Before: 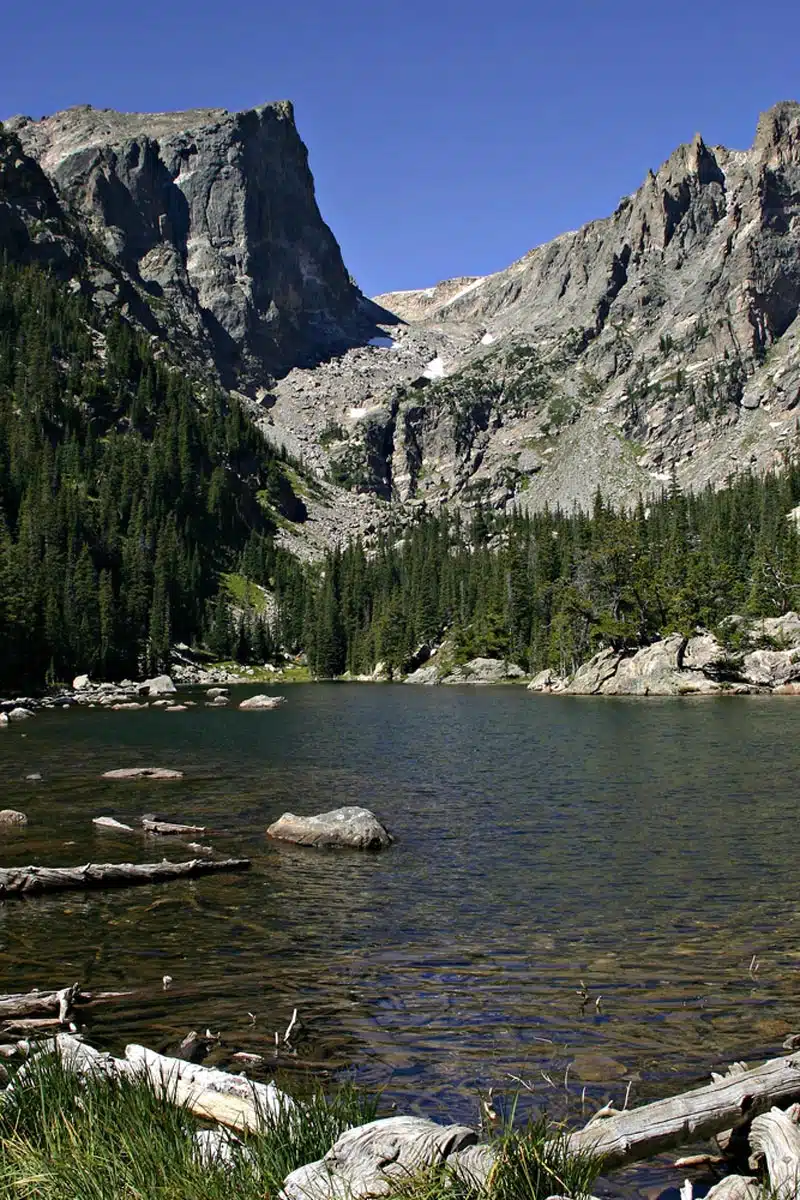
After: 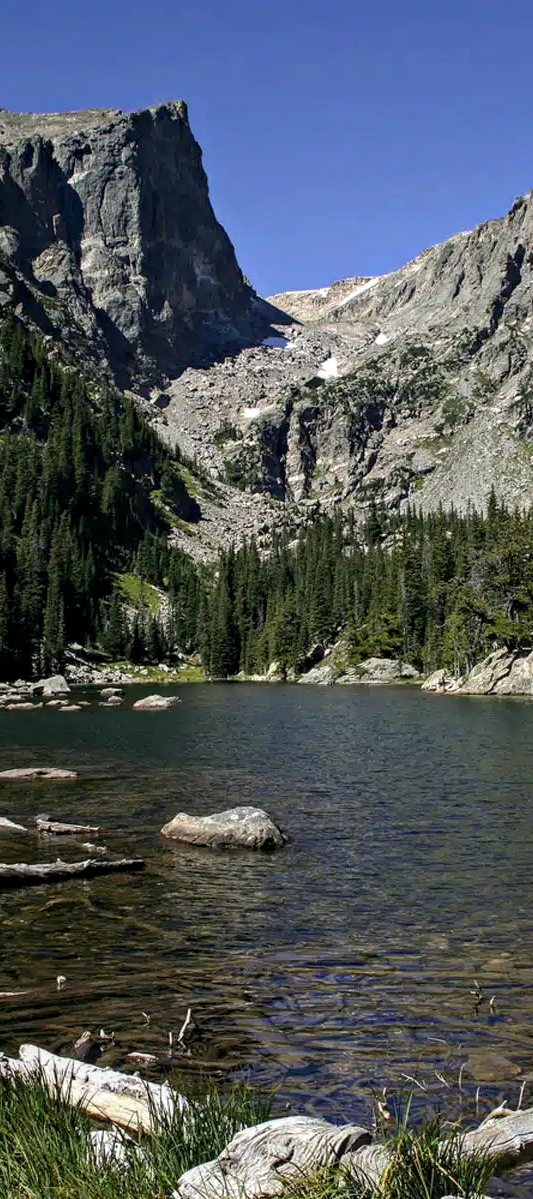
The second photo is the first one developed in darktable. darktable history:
crop and rotate: left 13.409%, right 19.924%
local contrast: on, module defaults
